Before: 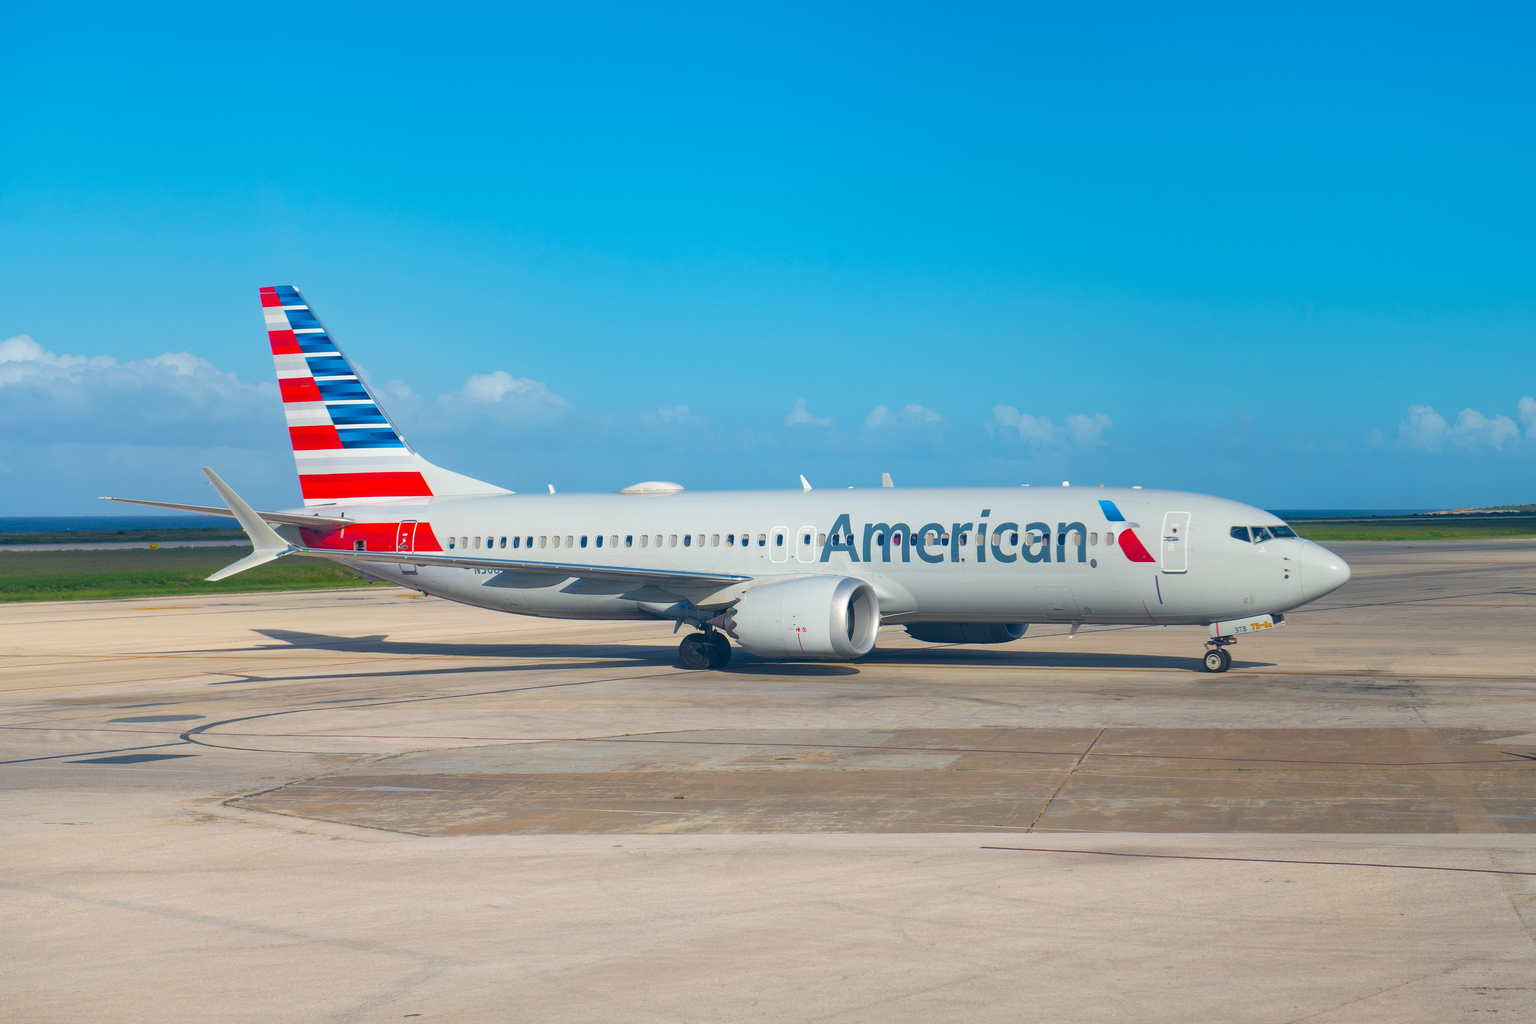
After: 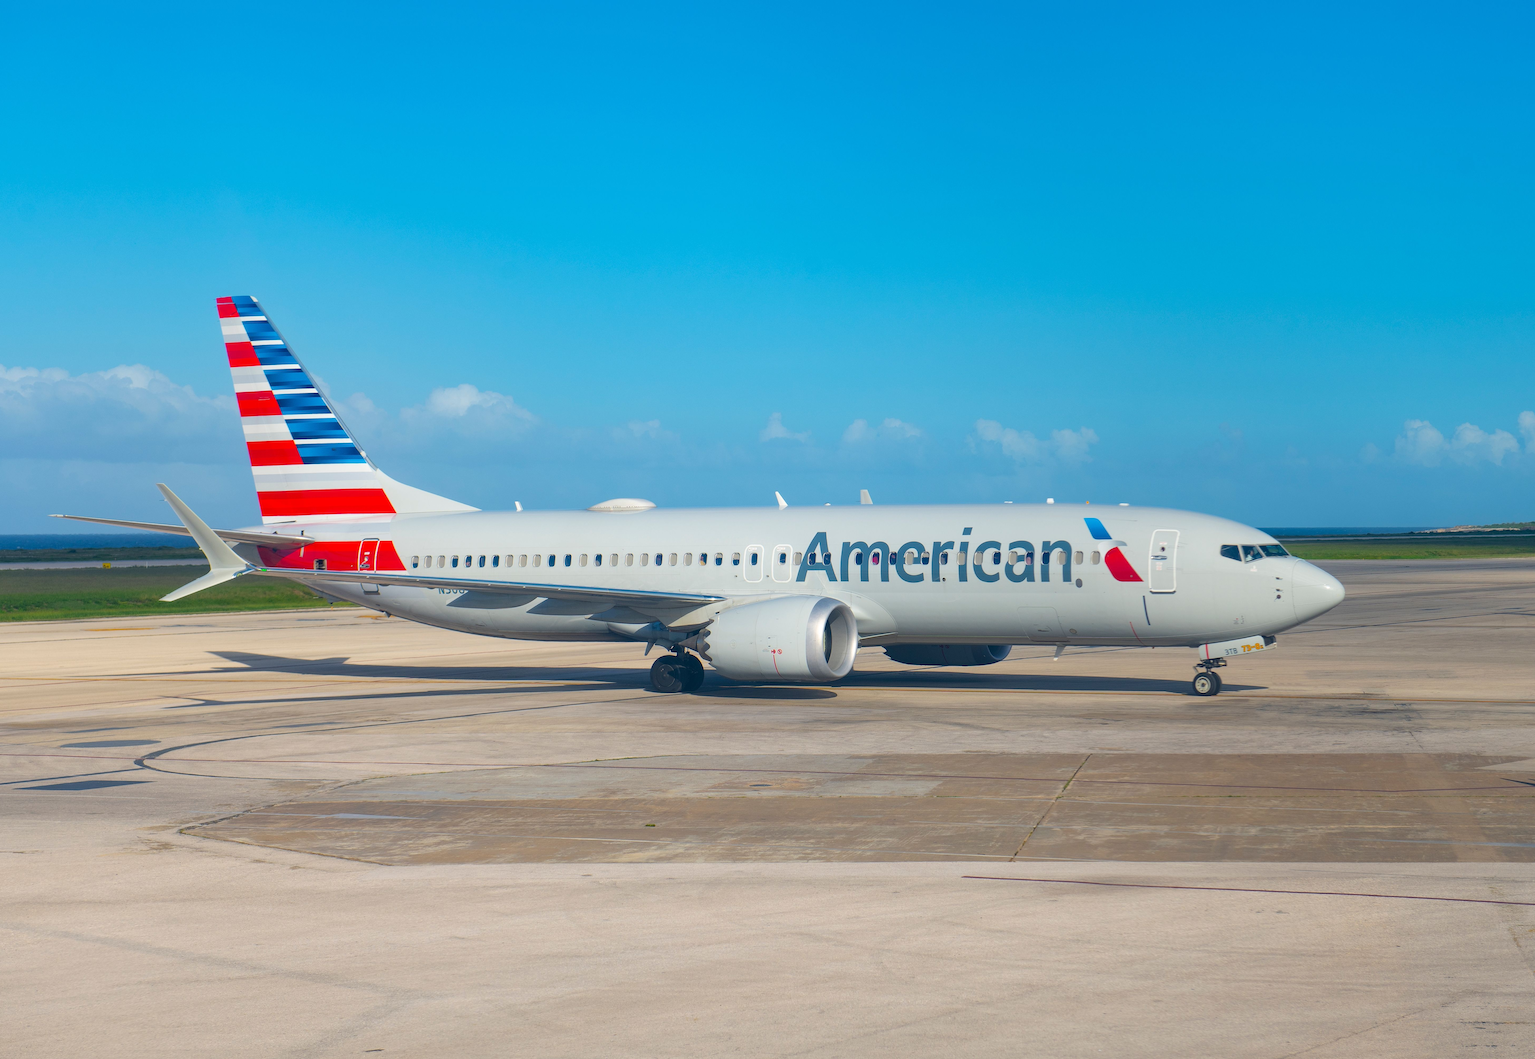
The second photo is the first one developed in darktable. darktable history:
crop and rotate: left 3.312%
